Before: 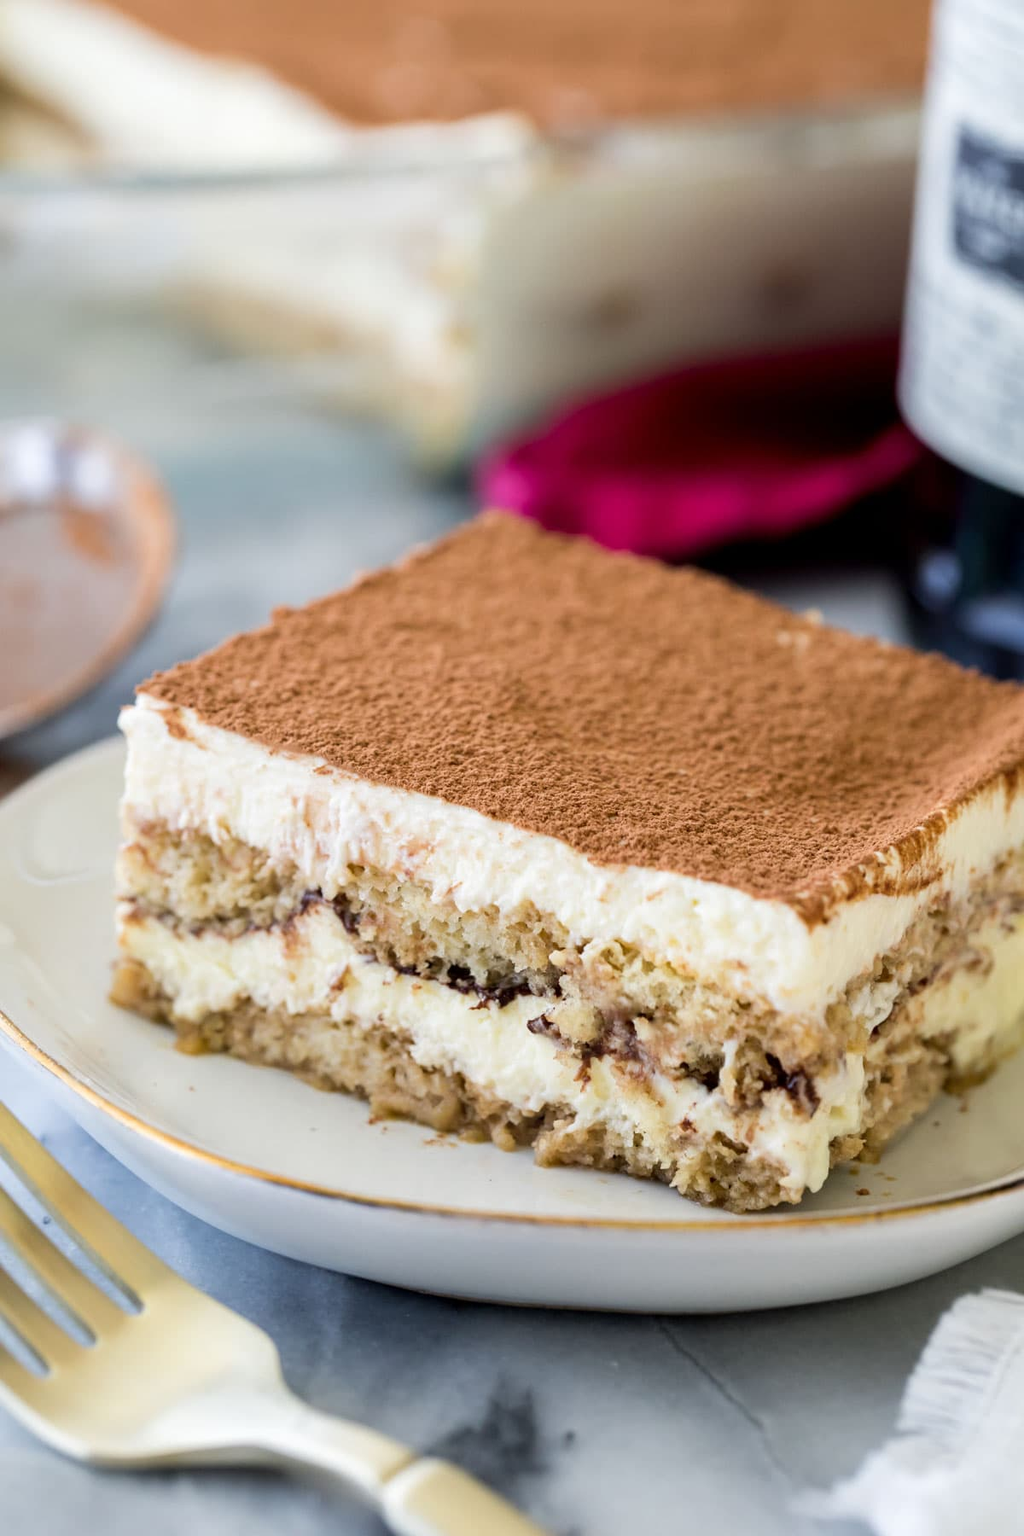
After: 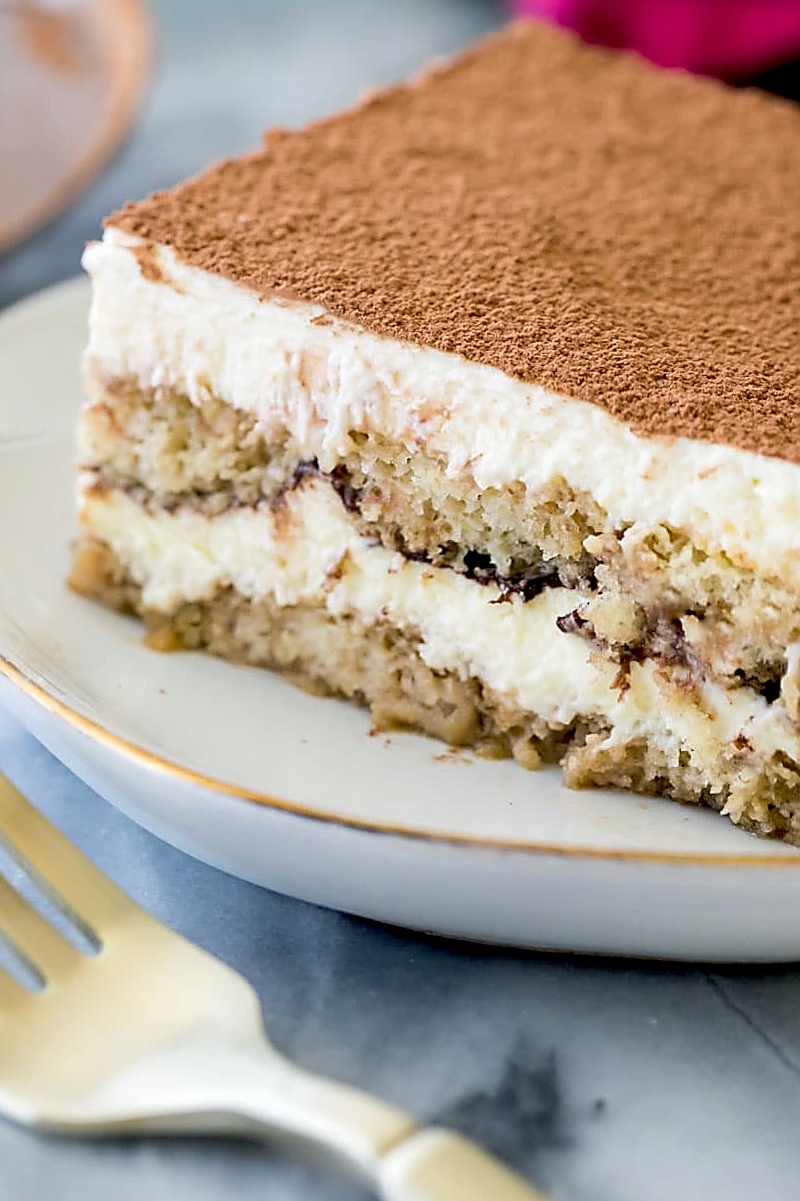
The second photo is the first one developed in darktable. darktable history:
crop and rotate: angle -0.82°, left 3.85%, top 31.828%, right 27.992%
sharpen: radius 1.4, amount 1.25, threshold 0.7
exposure: black level correction 0.01, exposure 0.014 EV, compensate highlight preservation false
color balance: mode lift, gamma, gain (sRGB), lift [1, 1, 1.022, 1.026]
